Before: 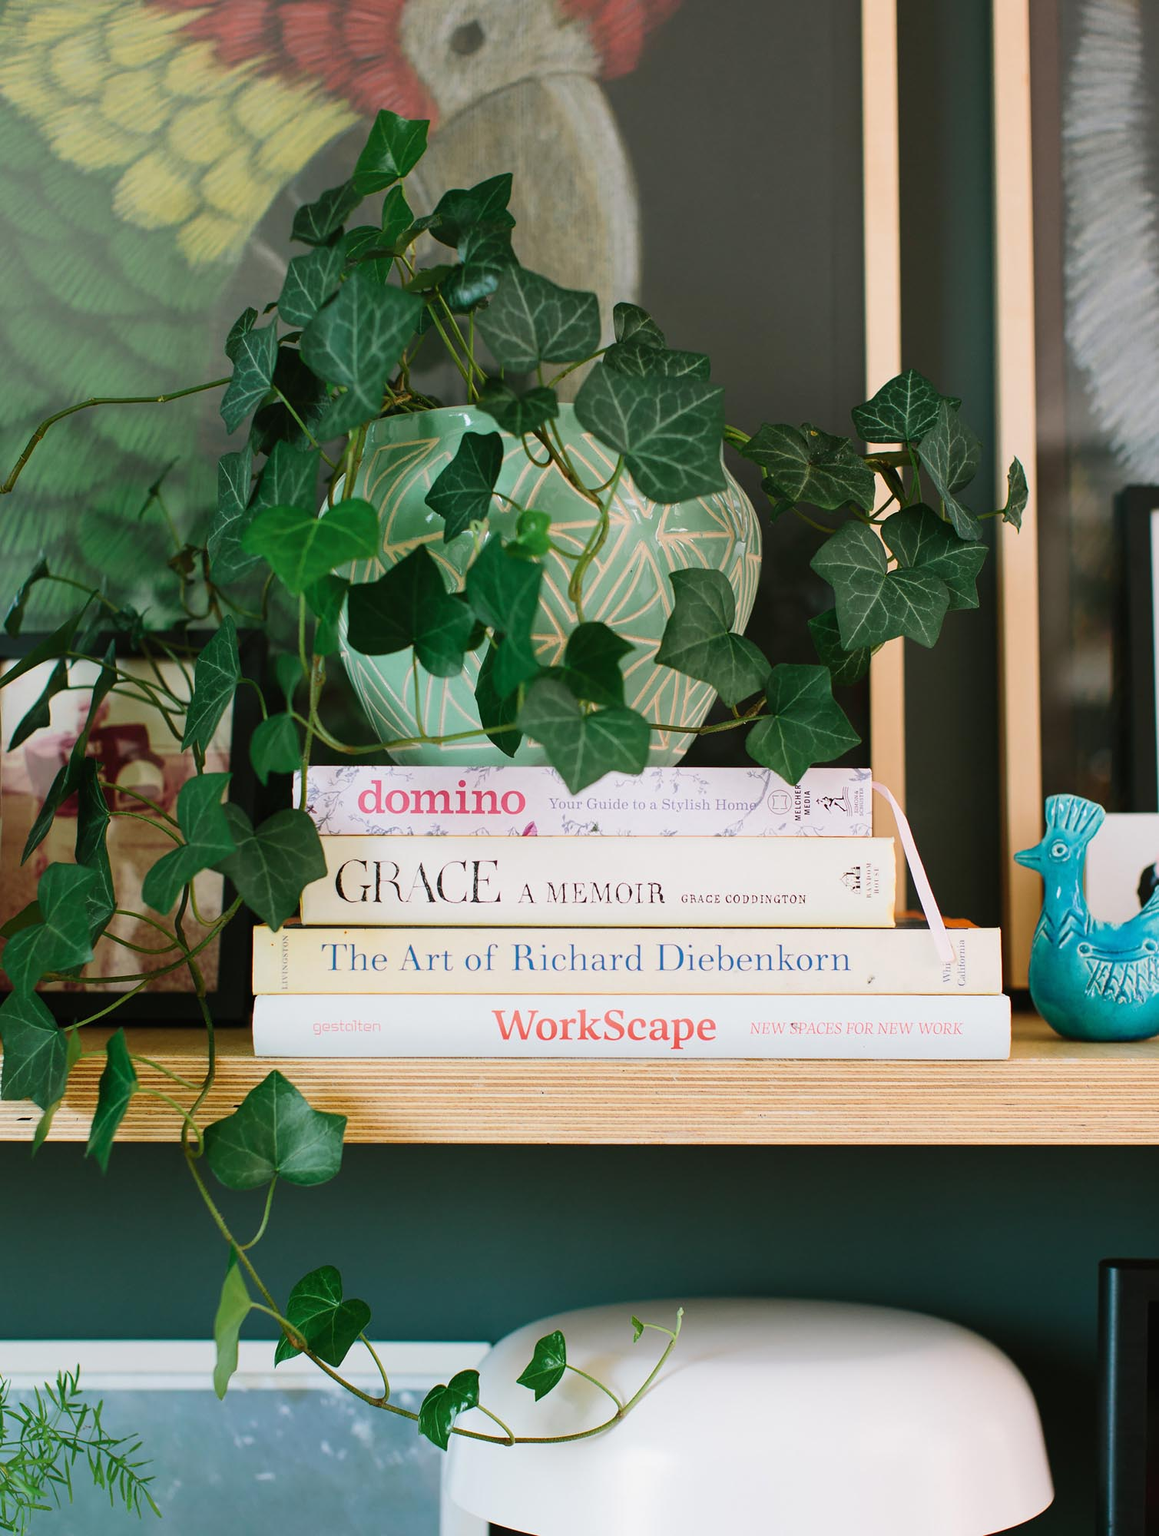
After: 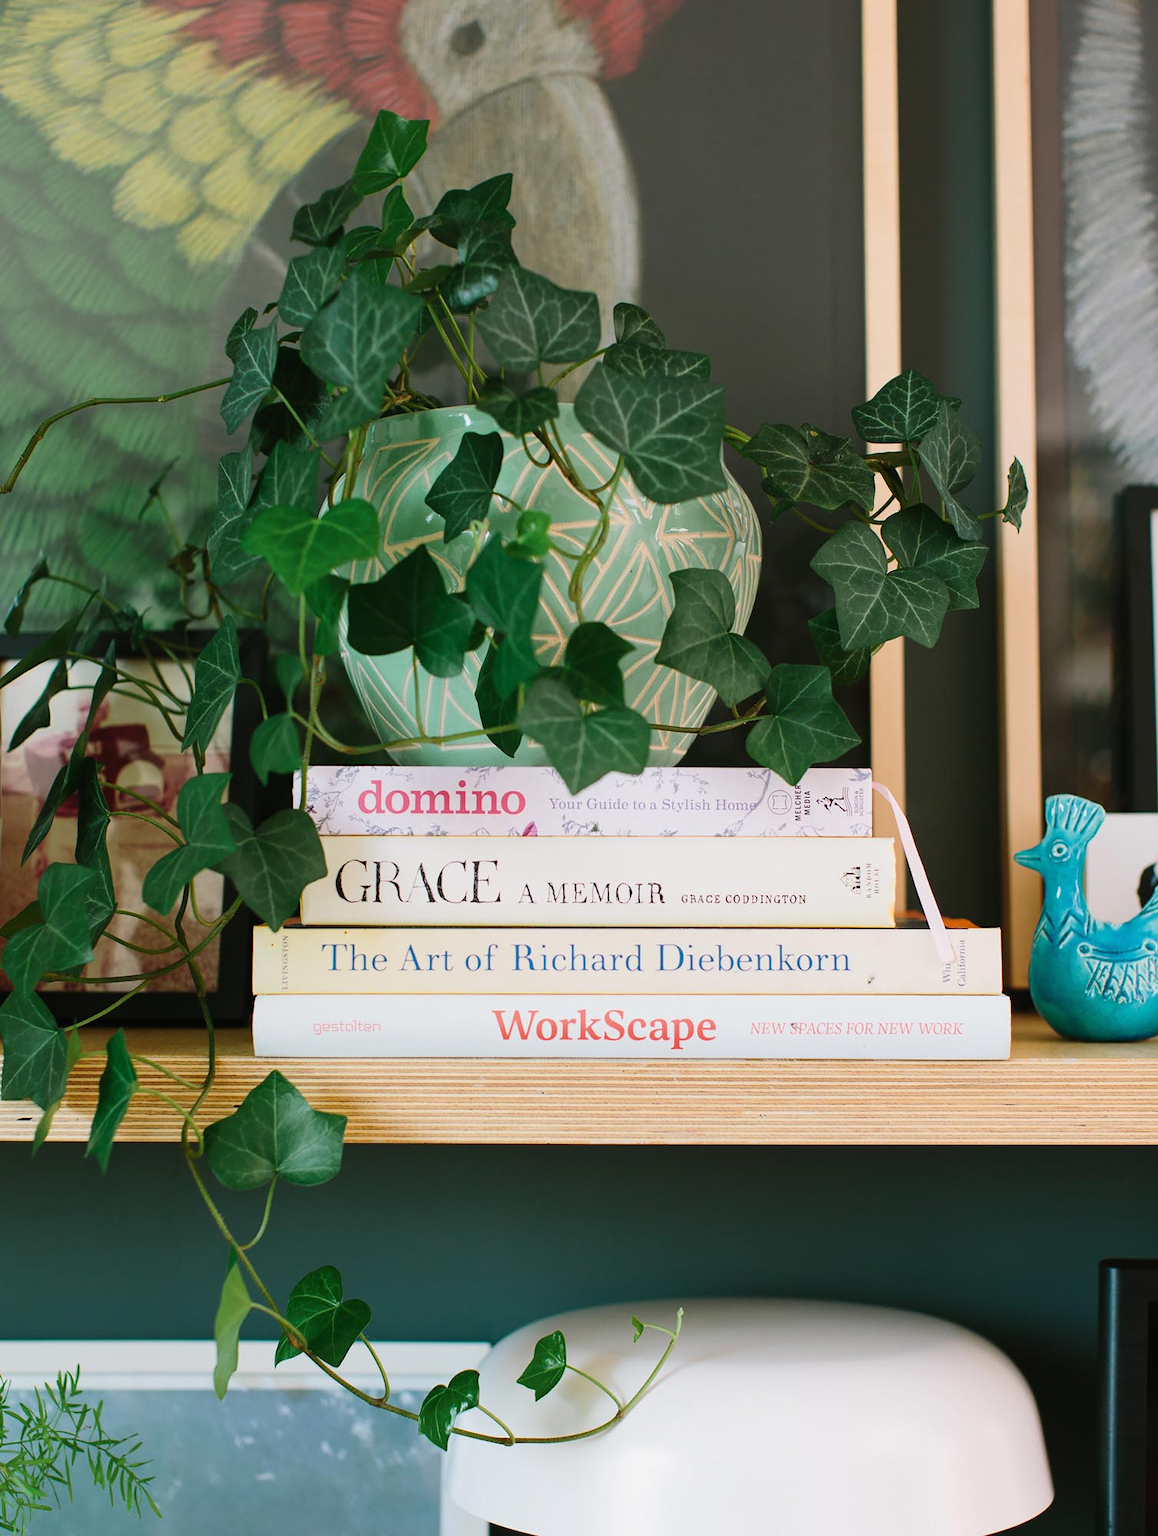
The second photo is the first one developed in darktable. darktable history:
color correction: highlights b* 0.043
